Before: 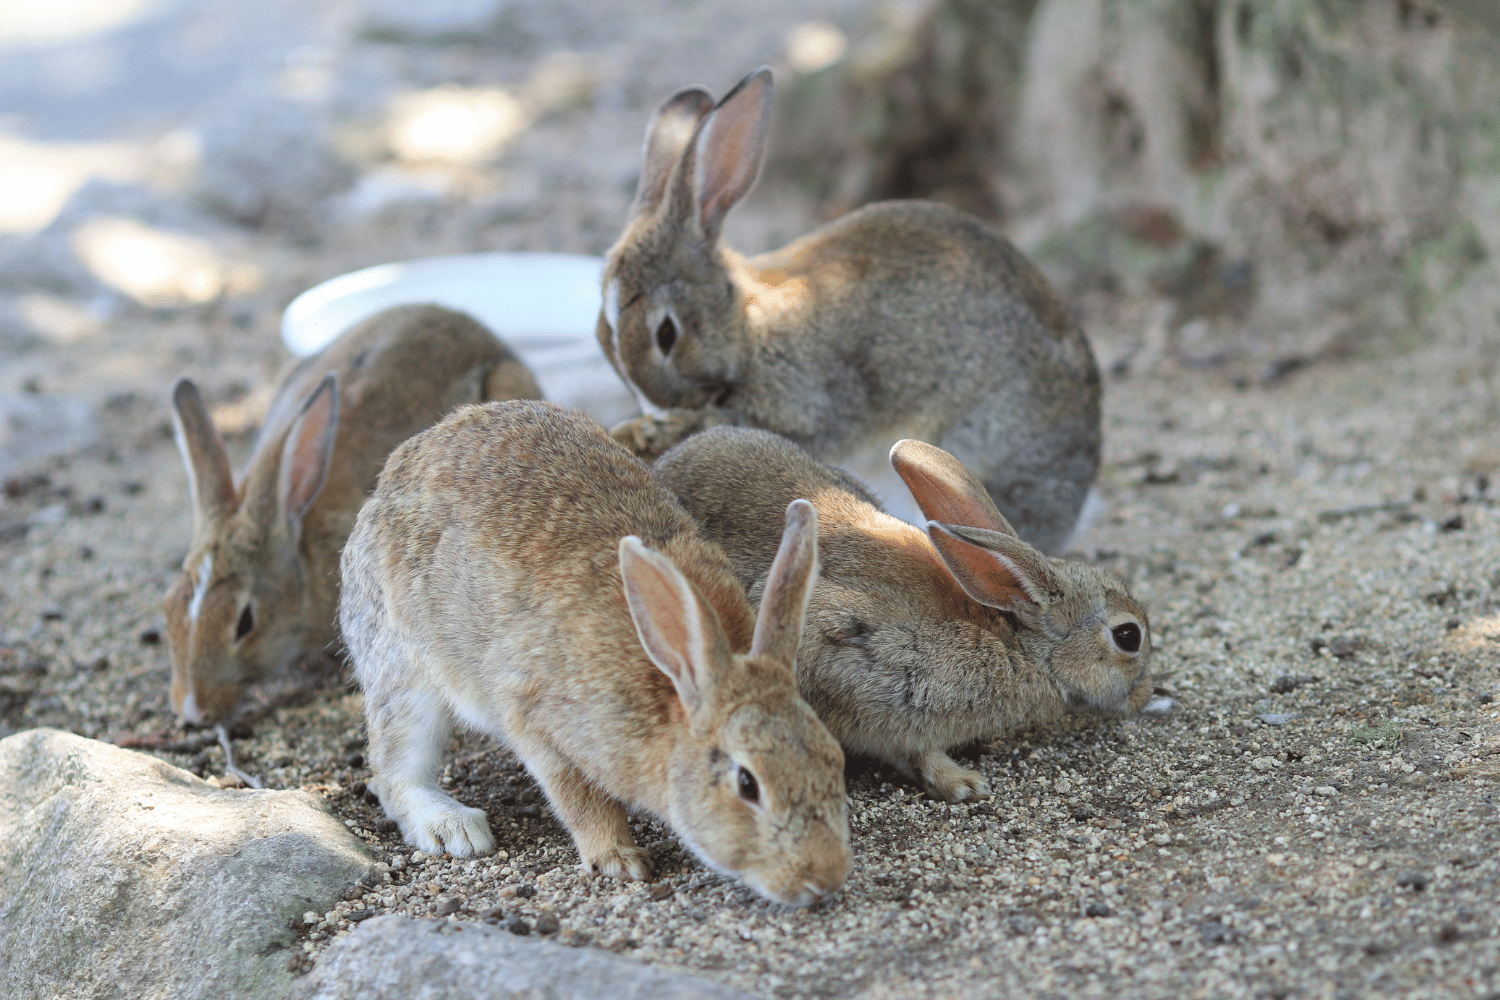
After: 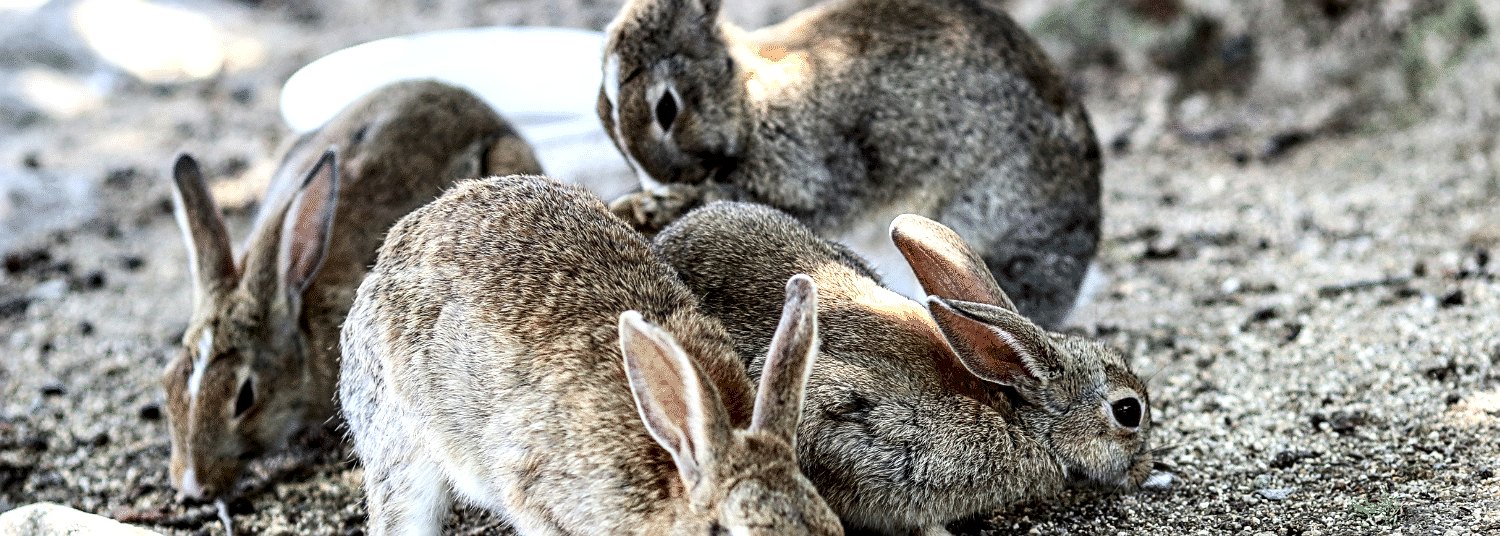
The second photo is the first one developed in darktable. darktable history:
base curve: preserve colors none
crop and rotate: top 22.551%, bottom 23.799%
local contrast: highlights 64%, shadows 54%, detail 169%, midtone range 0.52
sharpen: on, module defaults
contrast brightness saturation: contrast 0.285
